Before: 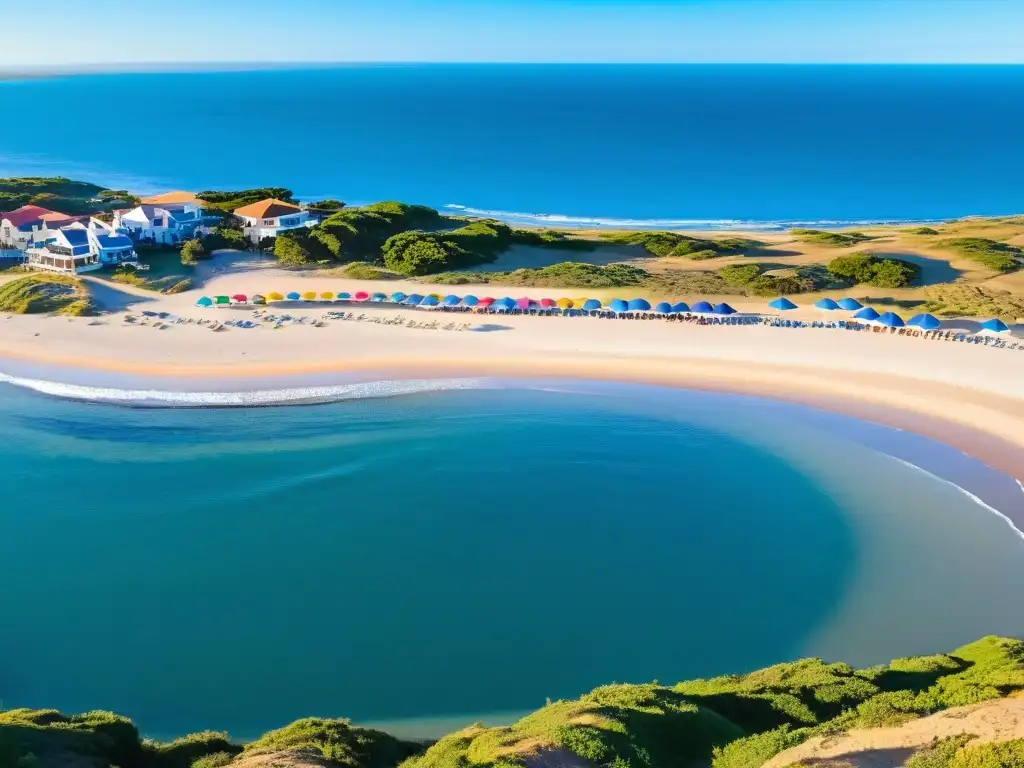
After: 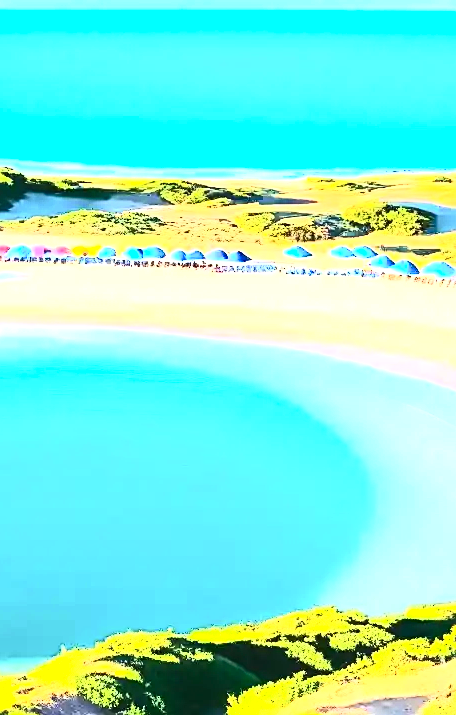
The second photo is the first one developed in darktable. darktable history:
crop: left 47.412%, top 6.836%, right 8.009%
sharpen: on, module defaults
exposure: black level correction 0, exposure 1.675 EV, compensate exposure bias true, compensate highlight preservation false
contrast equalizer: y [[0.5, 0.5, 0.472, 0.5, 0.5, 0.5], [0.5 ×6], [0.5 ×6], [0 ×6], [0 ×6]]
contrast brightness saturation: contrast 0.629, brightness 0.346, saturation 0.141
